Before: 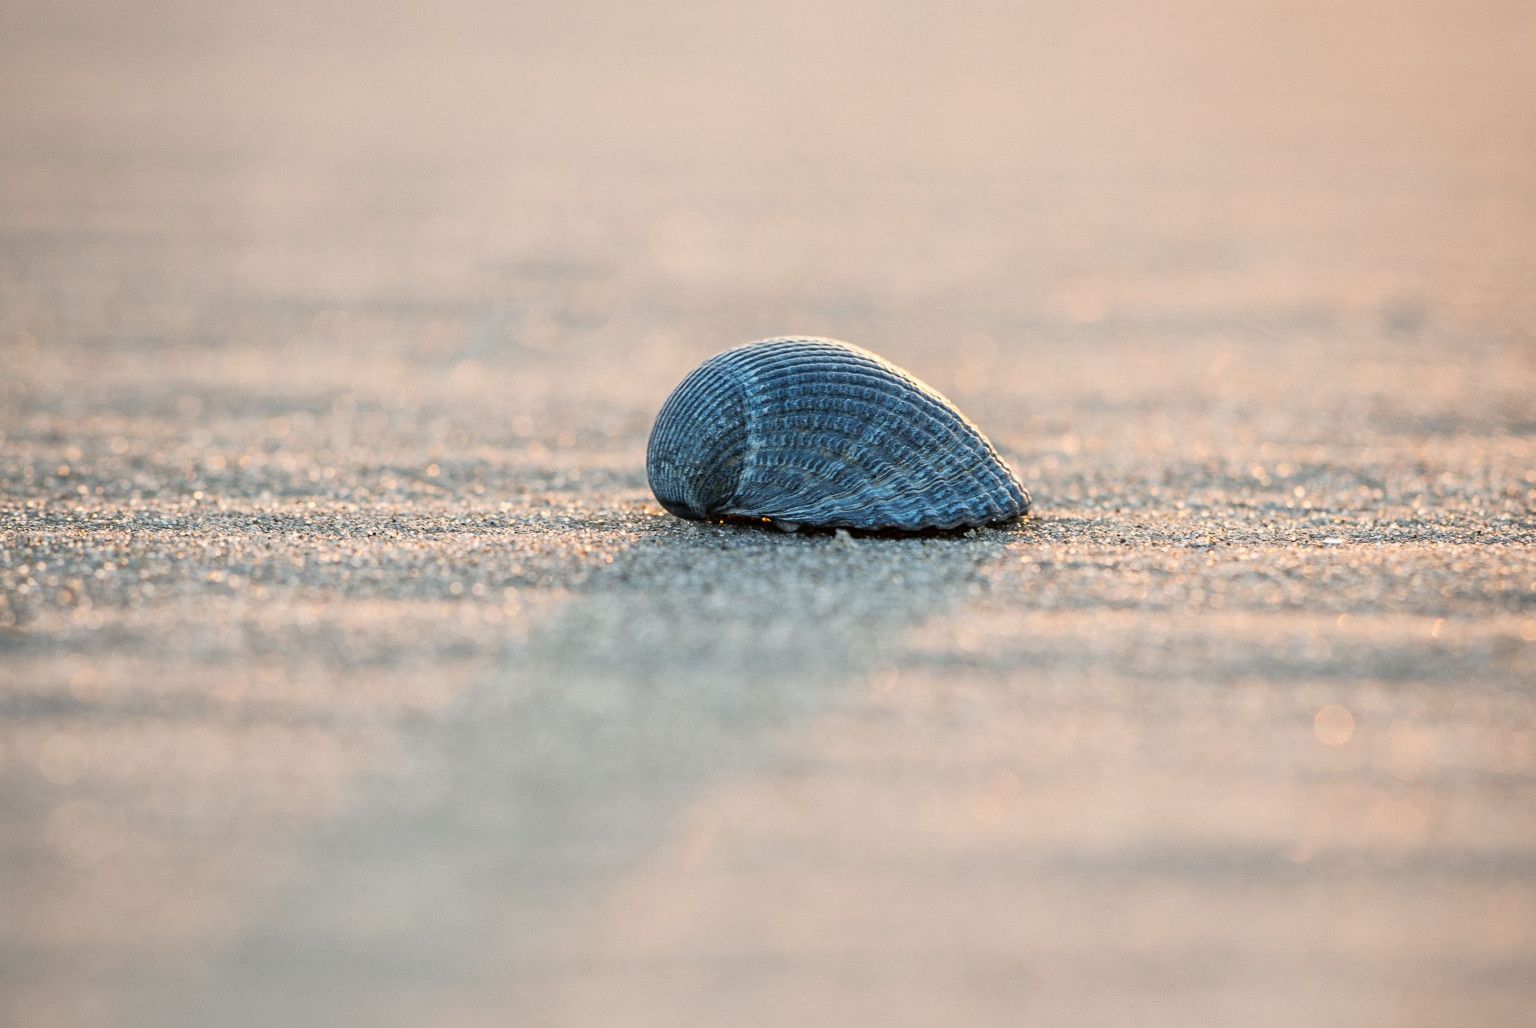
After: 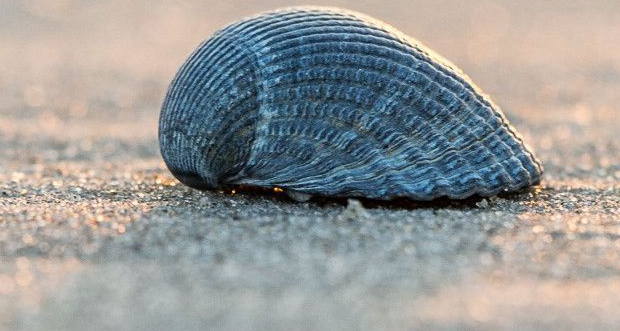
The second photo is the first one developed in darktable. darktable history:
crop: left 31.832%, top 32.187%, right 27.801%, bottom 35.585%
